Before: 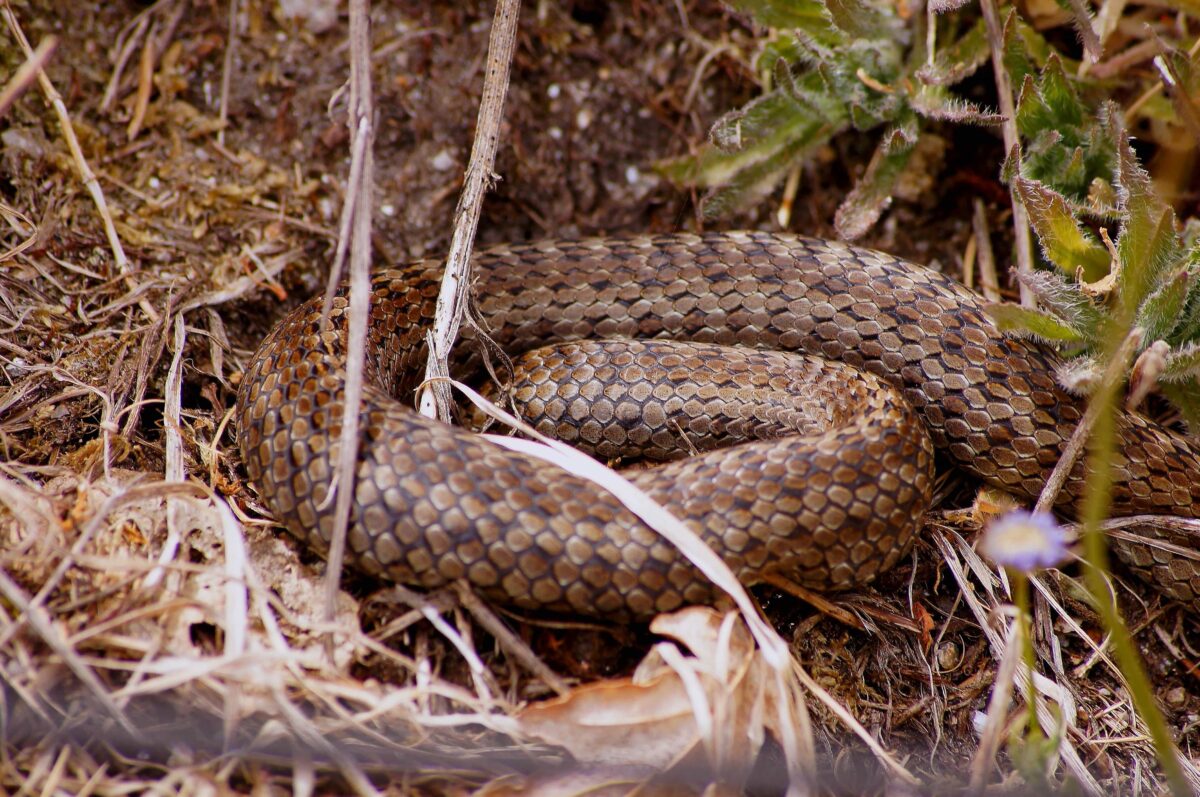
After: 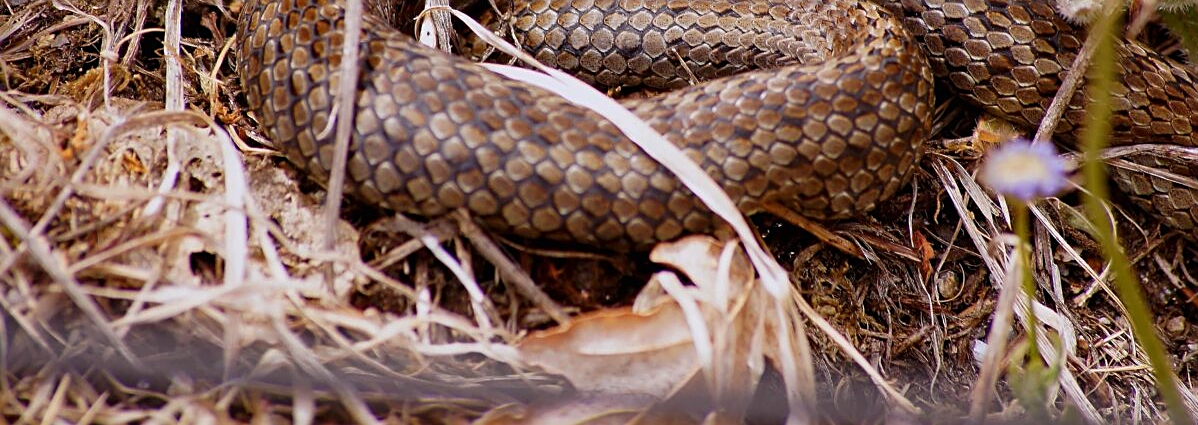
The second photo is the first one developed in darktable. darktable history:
crop and rotate: top 46.641%, right 0.107%
sharpen: on, module defaults
